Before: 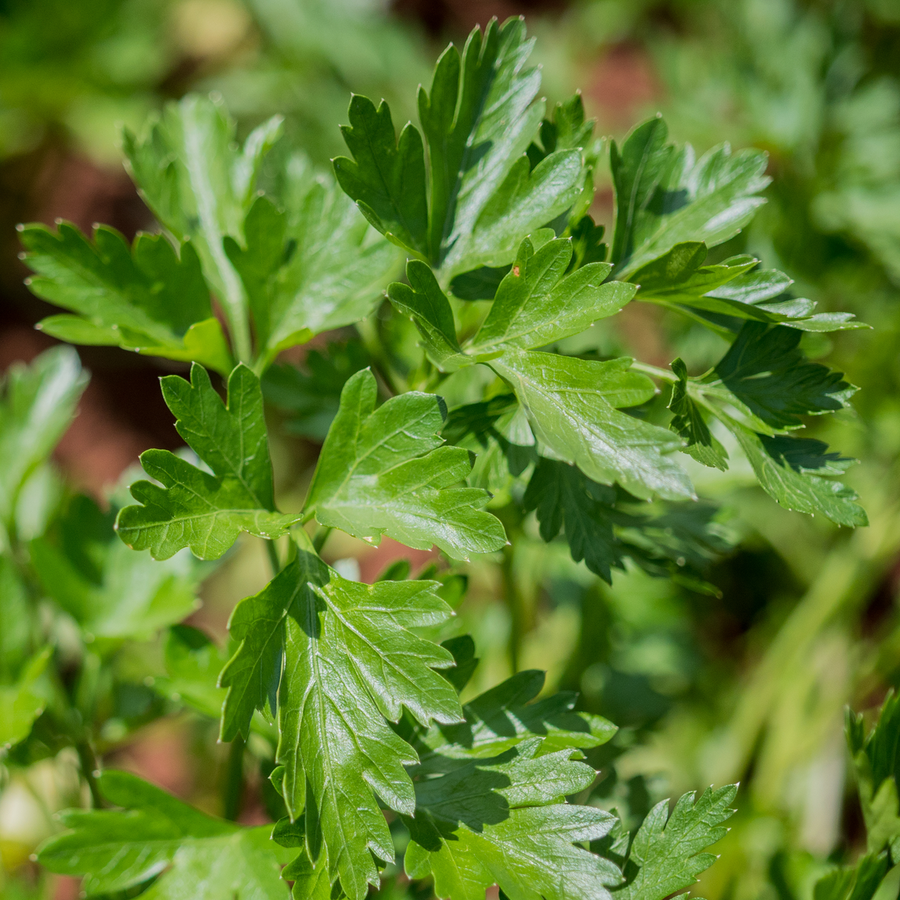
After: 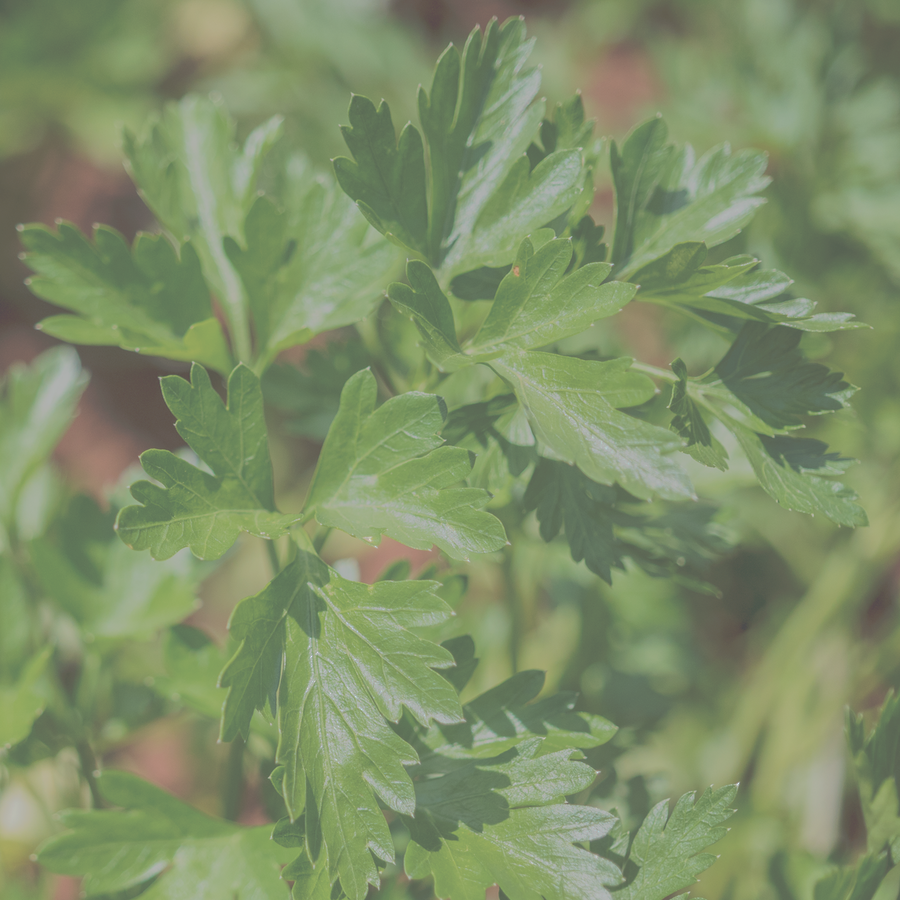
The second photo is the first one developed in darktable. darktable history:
tone curve: curves: ch0 [(0, 0) (0.003, 0.322) (0.011, 0.327) (0.025, 0.345) (0.044, 0.365) (0.069, 0.378) (0.1, 0.391) (0.136, 0.403) (0.177, 0.412) (0.224, 0.429) (0.277, 0.448) (0.335, 0.474) (0.399, 0.503) (0.468, 0.537) (0.543, 0.57) (0.623, 0.61) (0.709, 0.653) (0.801, 0.699) (0.898, 0.75) (1, 1)], preserve colors none
shadows and highlights: shadows 0, highlights 40
contrast brightness saturation: contrast 0.03, brightness 0.06, saturation 0.13
